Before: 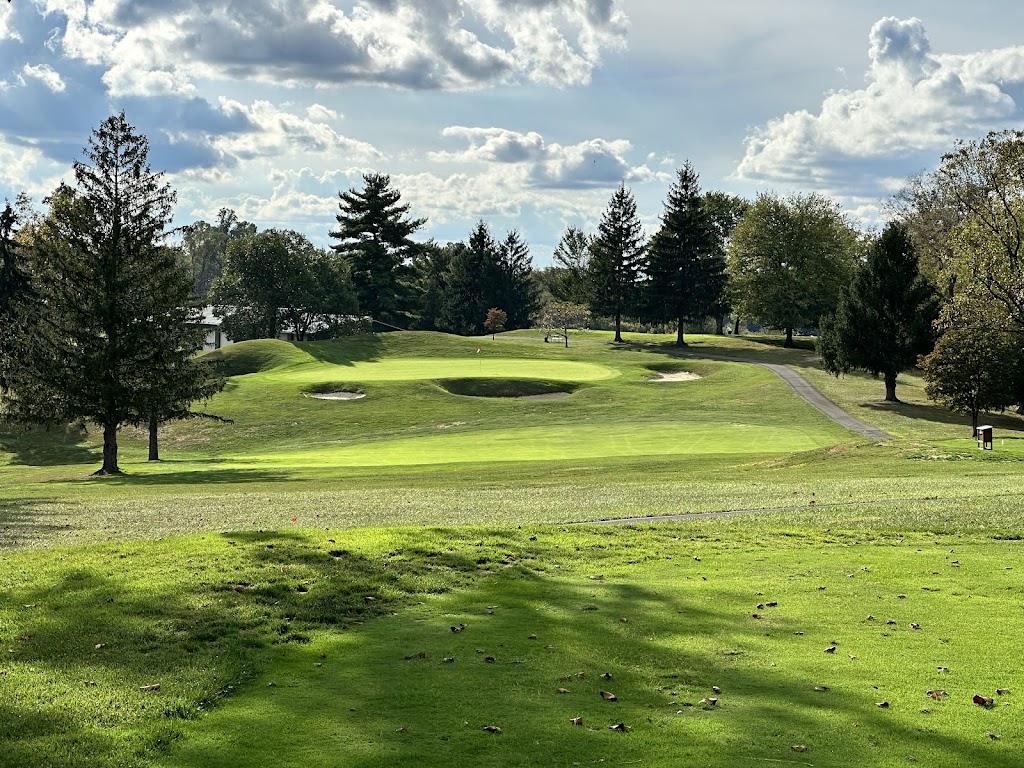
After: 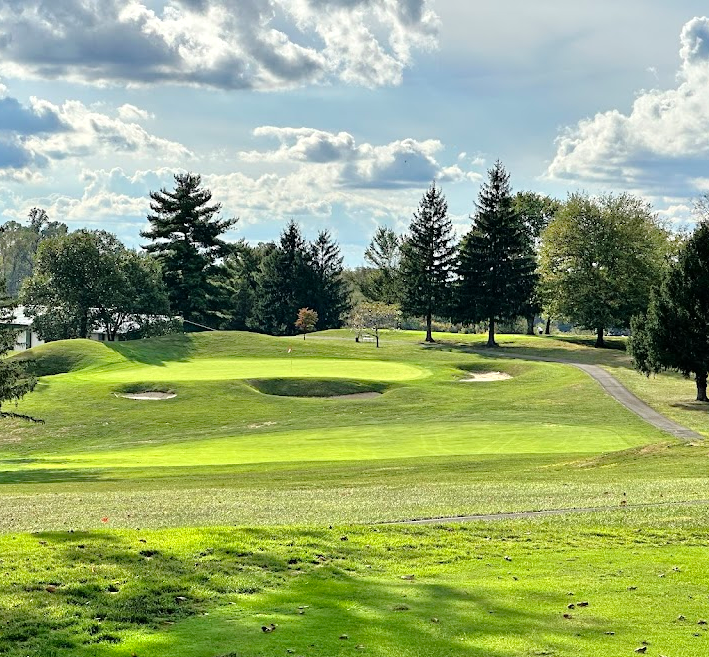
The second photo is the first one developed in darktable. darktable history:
tone equalizer: -7 EV 0.153 EV, -6 EV 0.615 EV, -5 EV 1.14 EV, -4 EV 1.35 EV, -3 EV 1.17 EV, -2 EV 0.6 EV, -1 EV 0.156 EV, mask exposure compensation -0.503 EV
crop: left 18.555%, right 12.174%, bottom 14.426%
